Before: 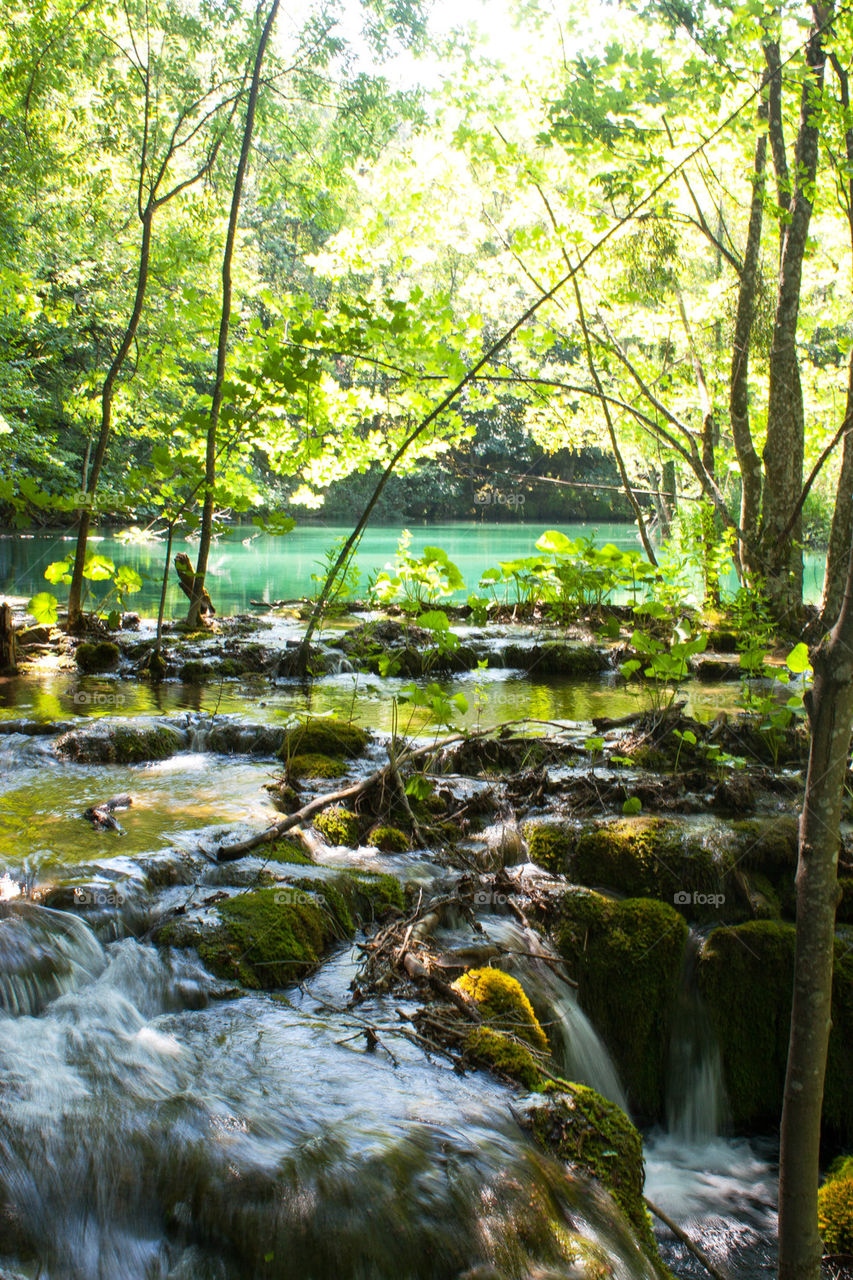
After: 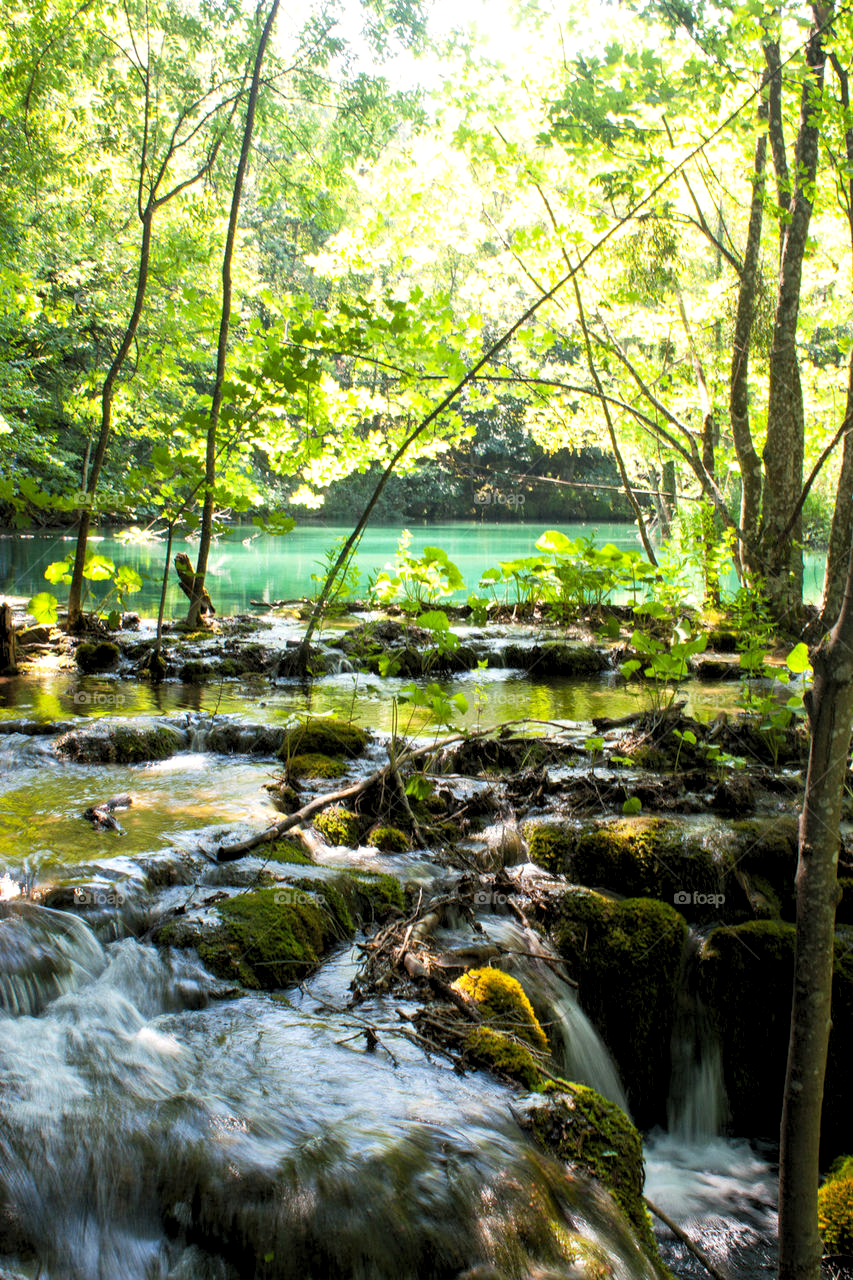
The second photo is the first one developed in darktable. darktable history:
white balance: red 1.009, blue 0.985
levels: levels [0.073, 0.497, 0.972]
